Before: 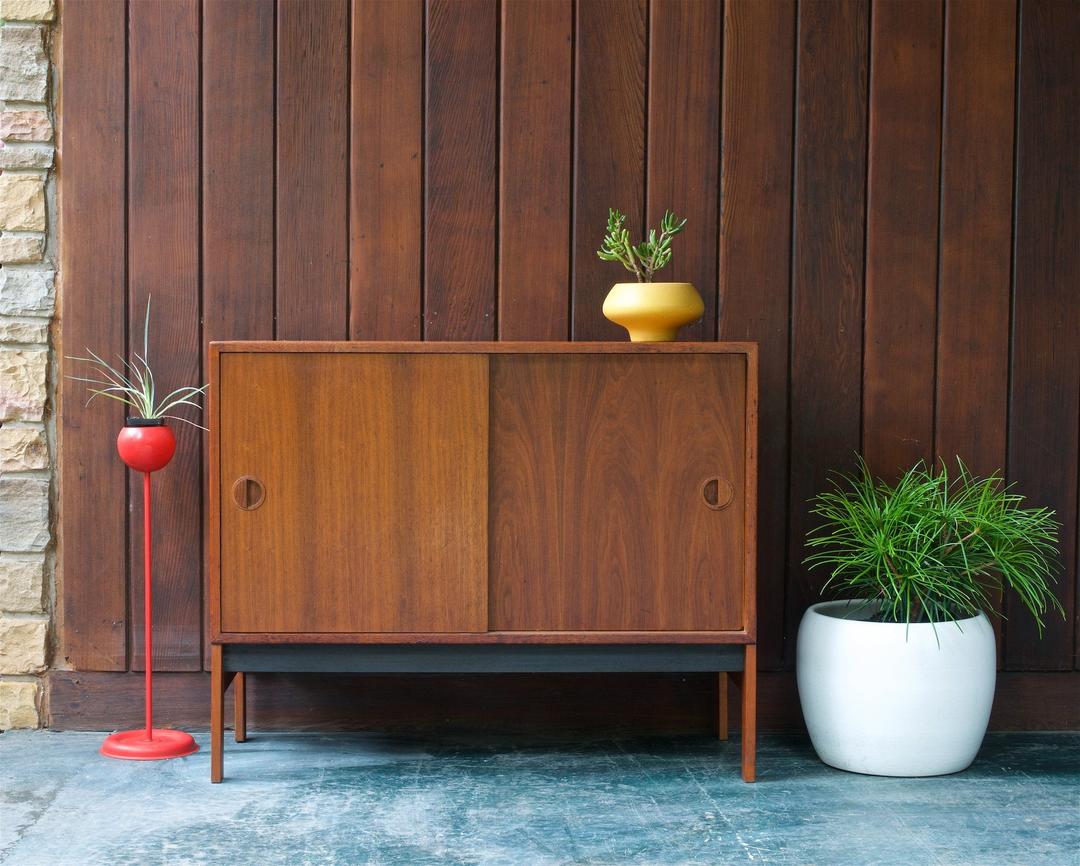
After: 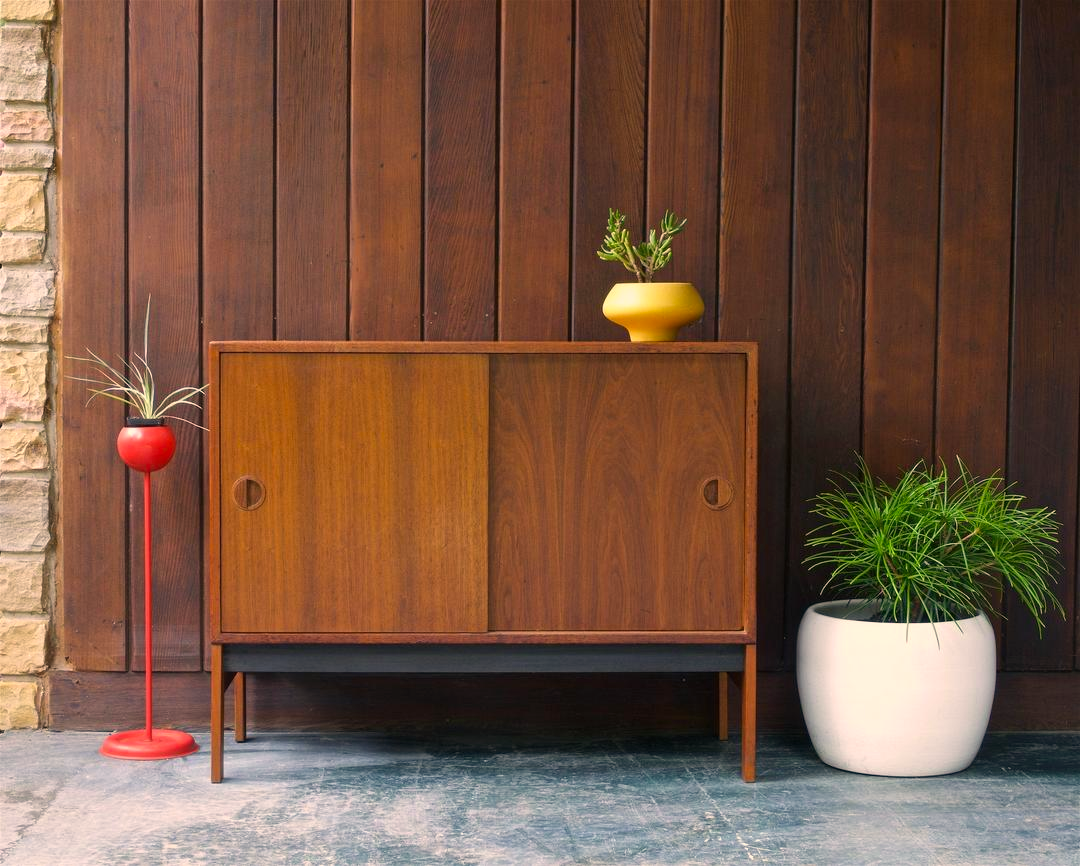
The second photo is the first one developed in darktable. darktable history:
color calibration: illuminant as shot in camera, x 0.369, y 0.377, temperature 4325.11 K, saturation algorithm version 1 (2020)
color correction: highlights a* 15.01, highlights b* 31.45
